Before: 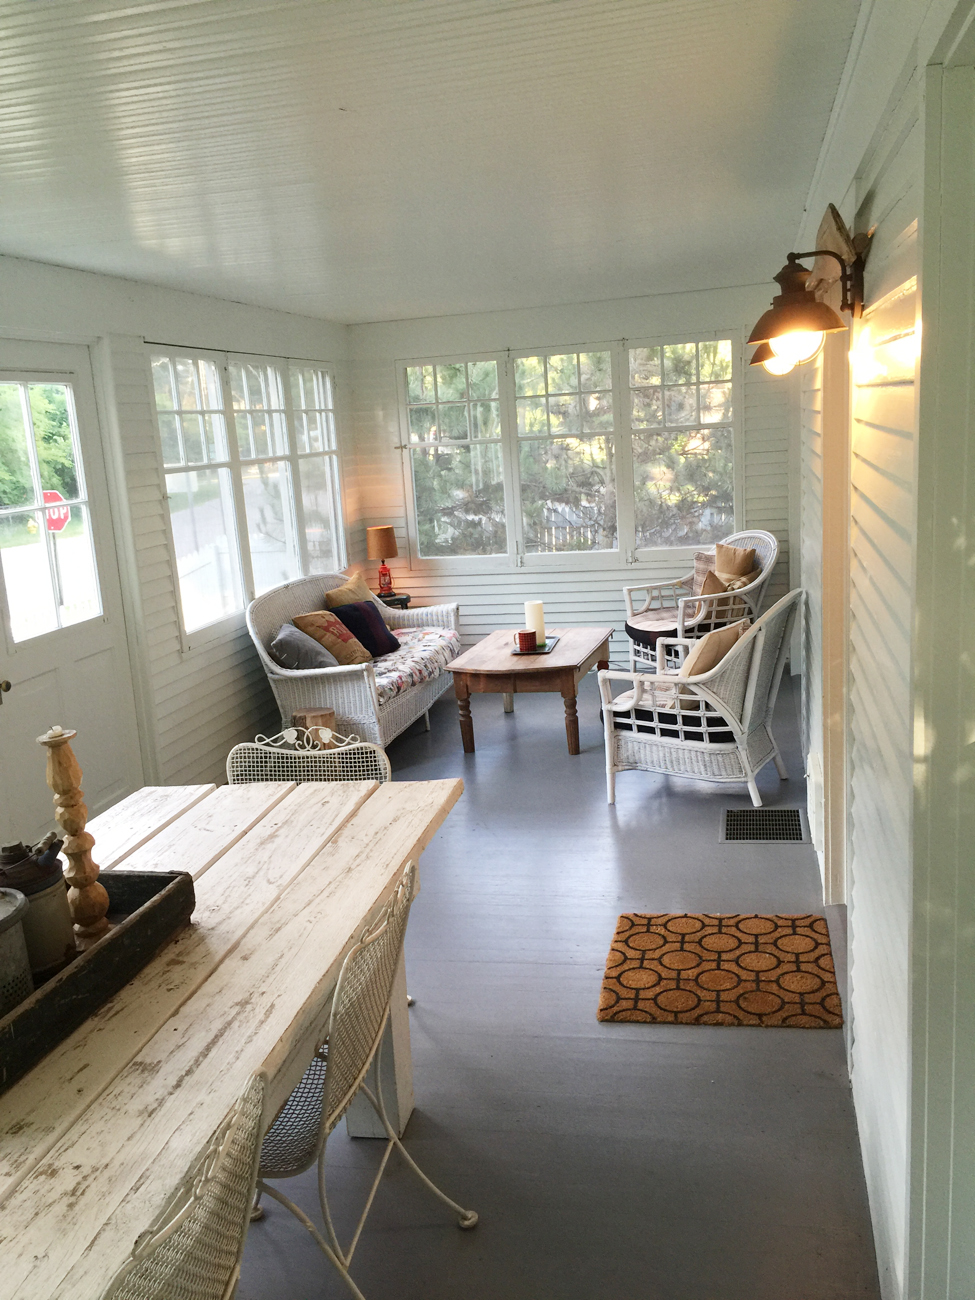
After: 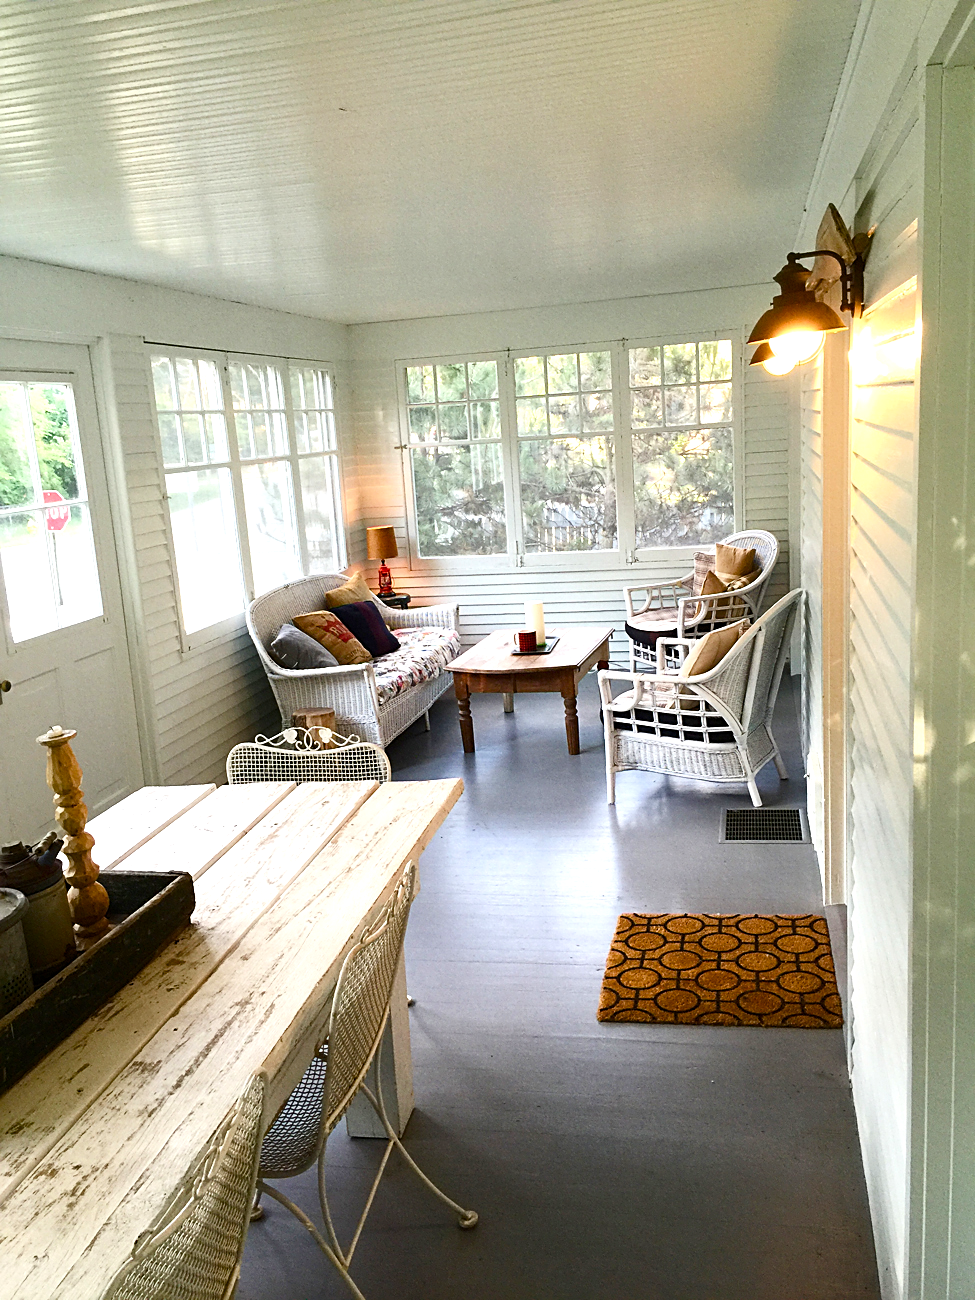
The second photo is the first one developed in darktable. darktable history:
color balance rgb: perceptual saturation grading › mid-tones 6.33%, perceptual saturation grading › shadows 72.44%, perceptual brilliance grading › highlights 11.59%, contrast 5.05%
sharpen: on, module defaults
contrast brightness saturation: contrast 0.14
local contrast: mode bilateral grid, contrast 15, coarseness 36, detail 105%, midtone range 0.2
